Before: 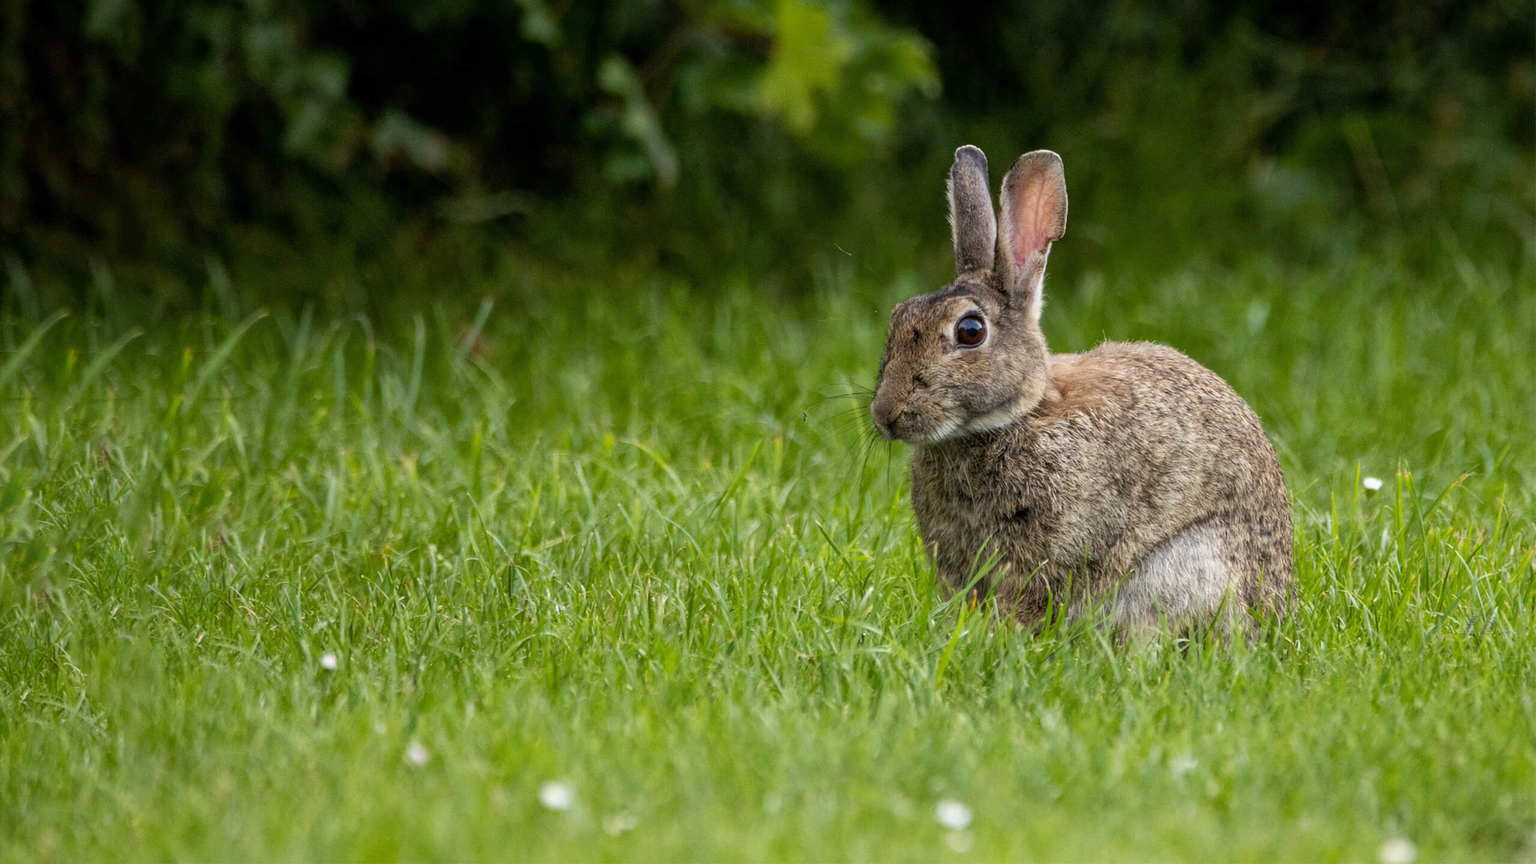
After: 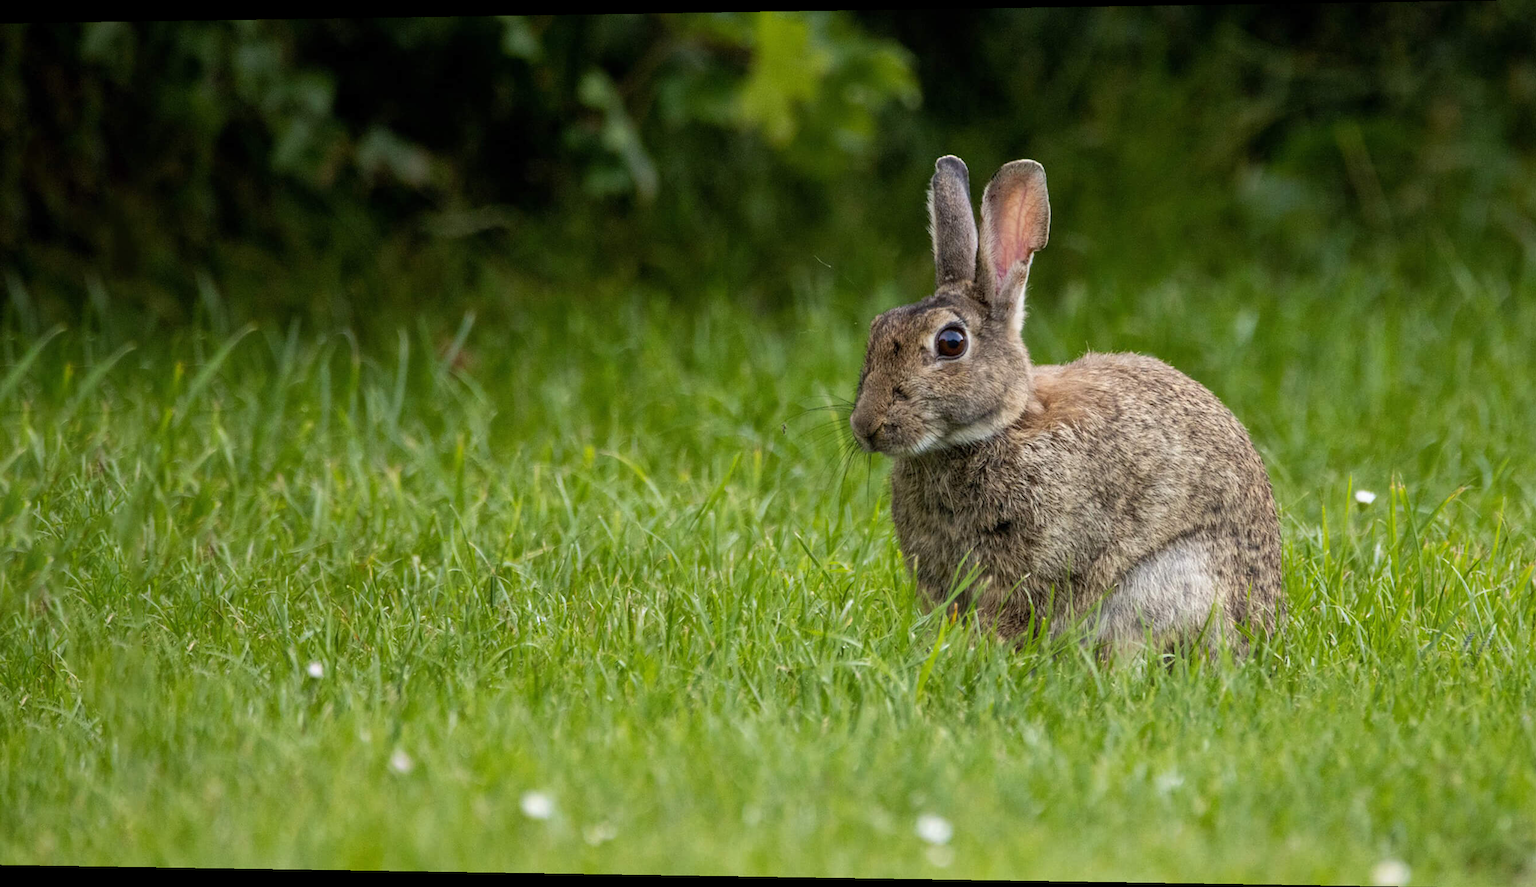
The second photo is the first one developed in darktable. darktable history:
exposure: compensate highlight preservation false
rotate and perspective: lens shift (horizontal) -0.055, automatic cropping off
